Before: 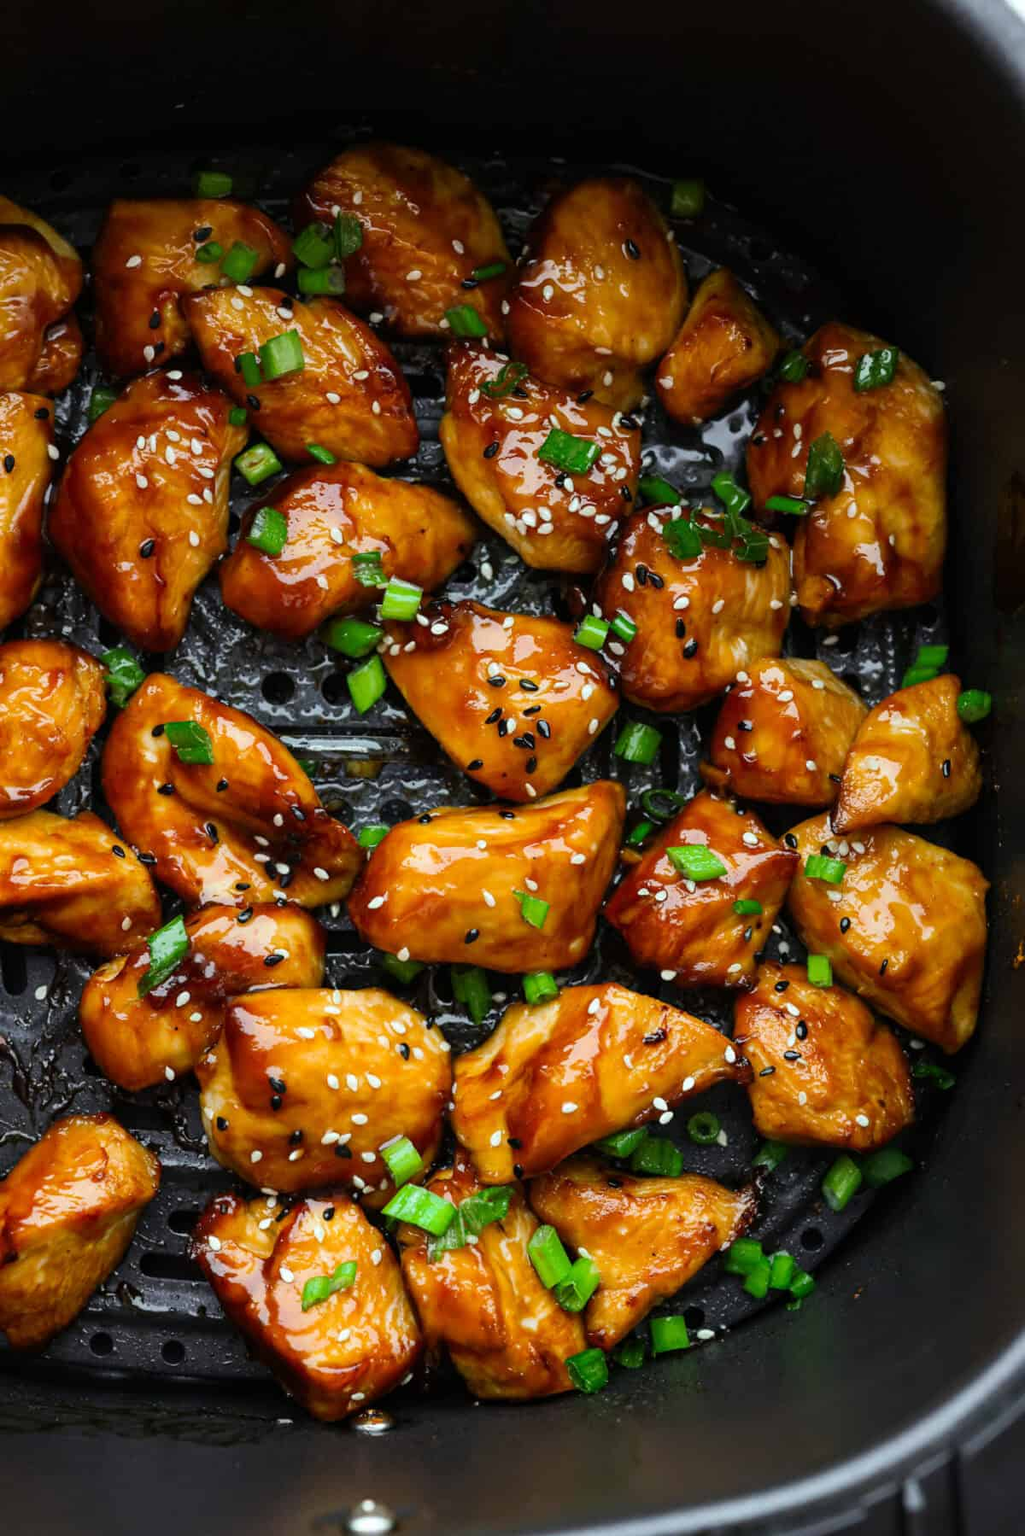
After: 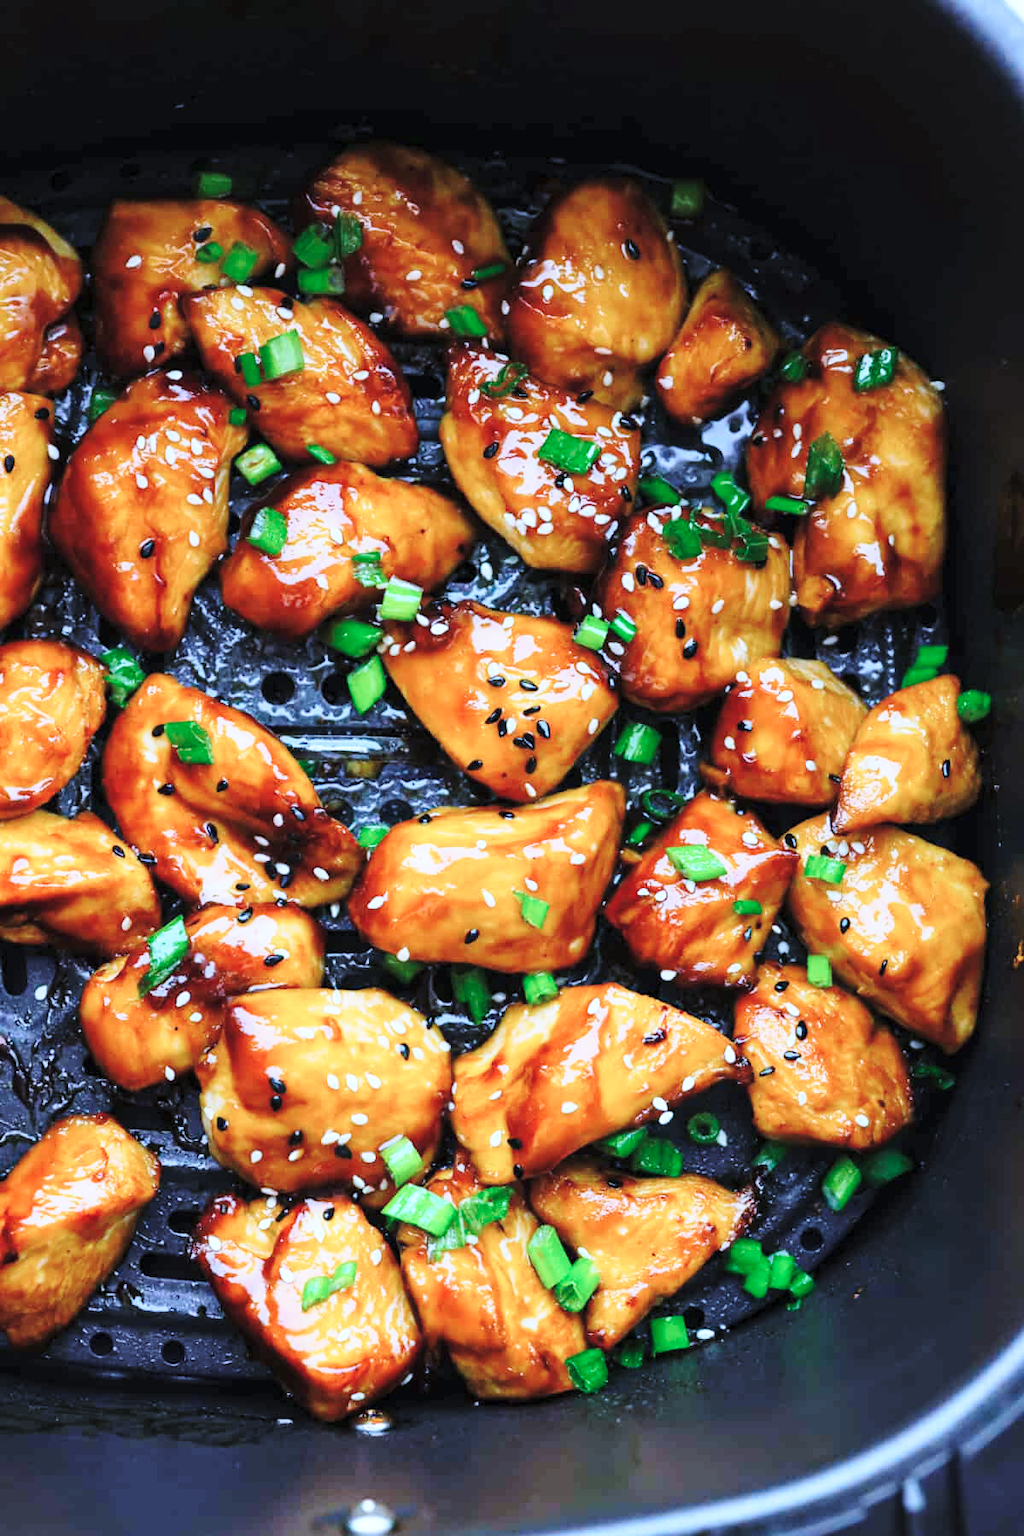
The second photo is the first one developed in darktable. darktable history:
base curve: curves: ch0 [(0, 0) (0.028, 0.03) (0.121, 0.232) (0.46, 0.748) (0.859, 0.968) (1, 1)], preserve colors none
contrast brightness saturation: brightness 0.13
color calibration: illuminant as shot in camera, adaptation linear Bradford (ICC v4), x 0.406, y 0.405, temperature 3570.35 K, saturation algorithm version 1 (2020)
